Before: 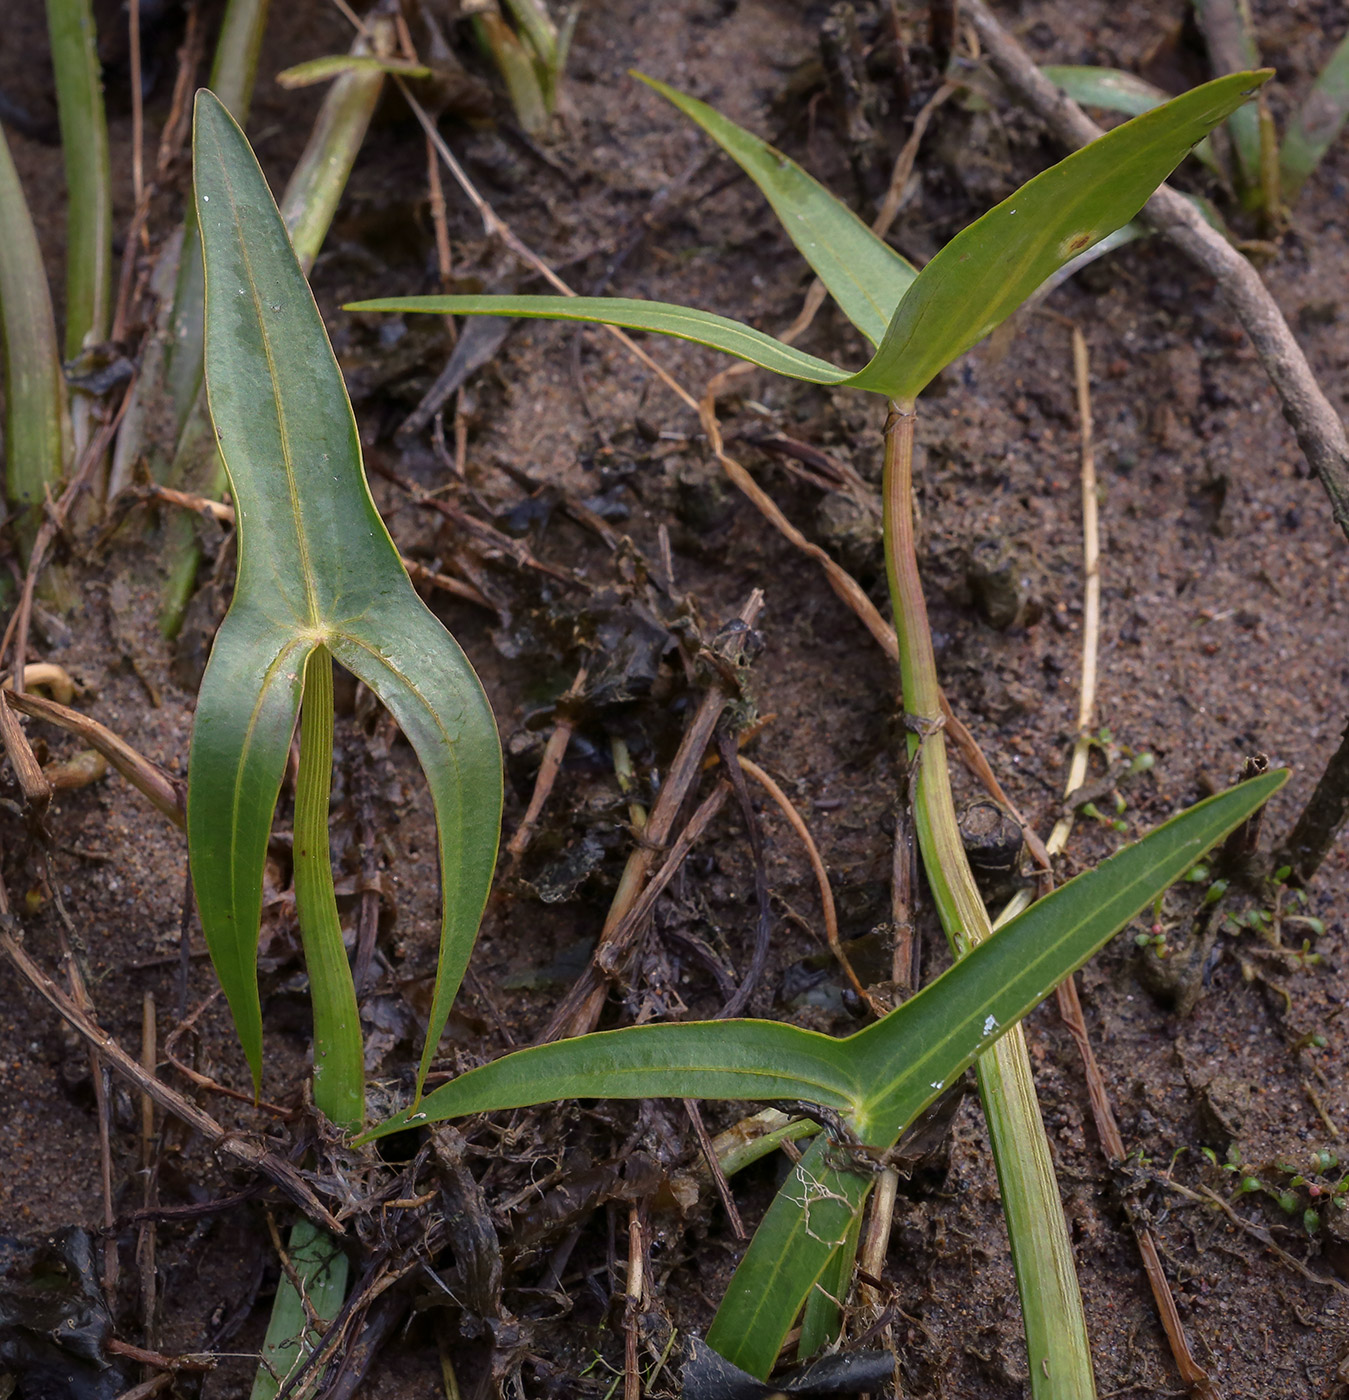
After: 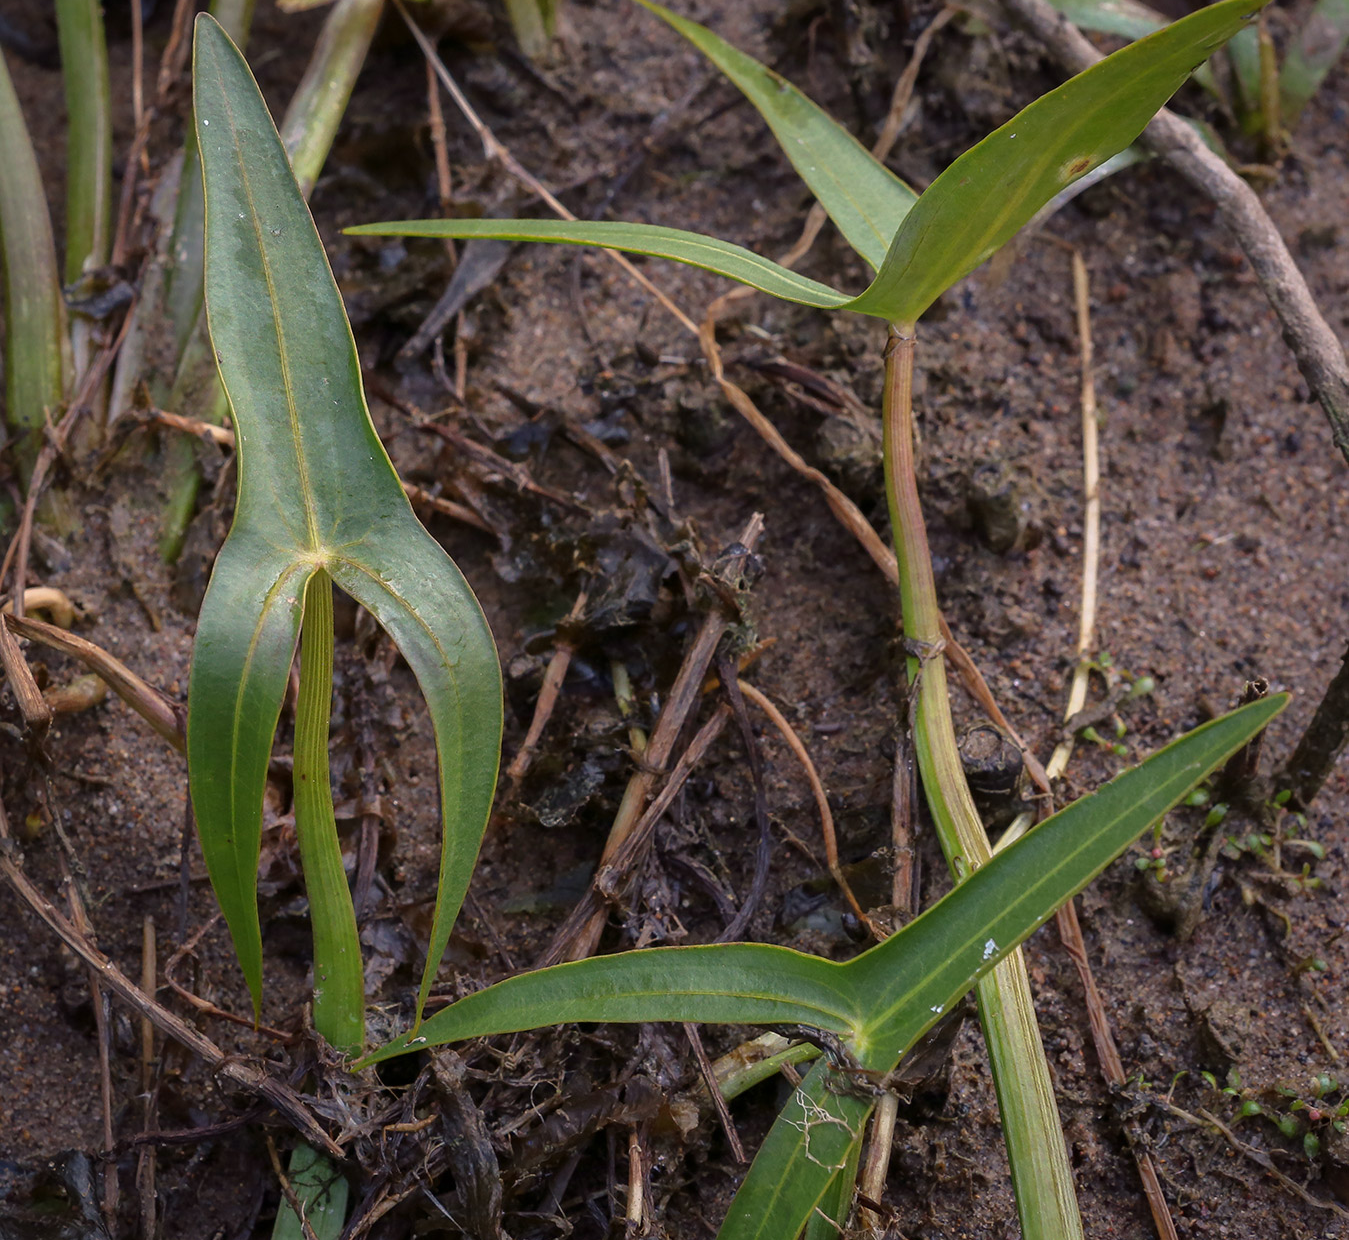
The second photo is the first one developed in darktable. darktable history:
crop and rotate: top 5.492%, bottom 5.867%
